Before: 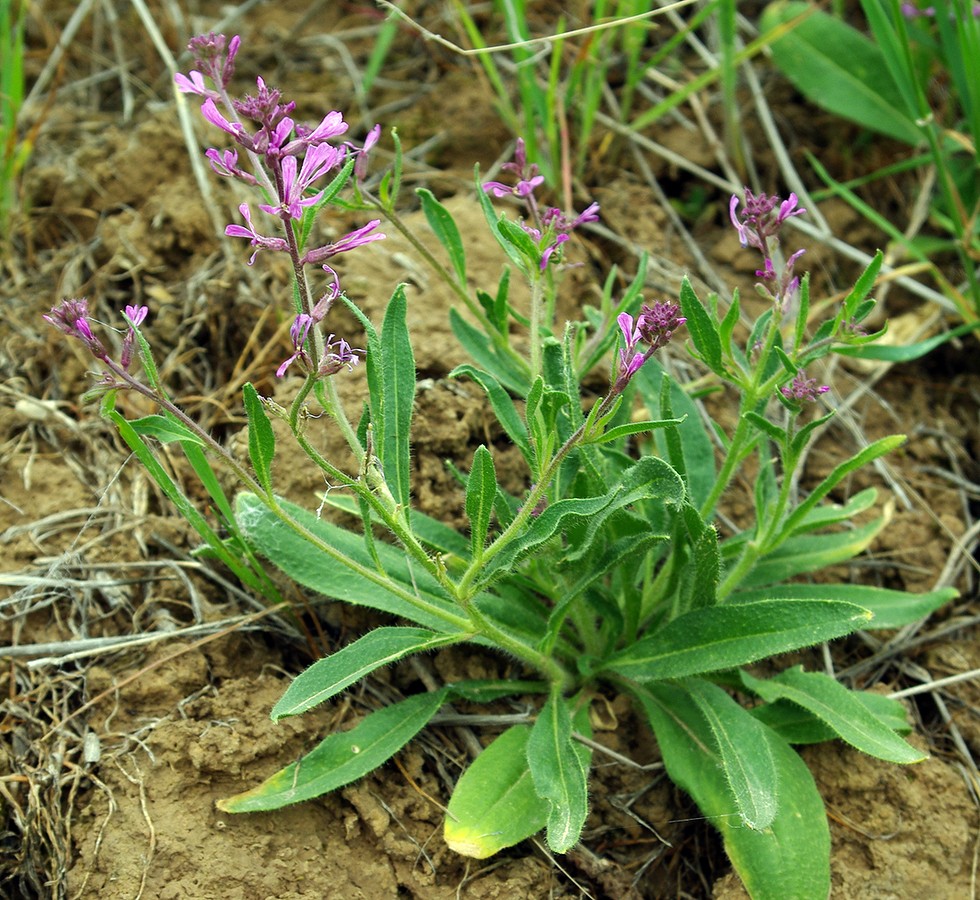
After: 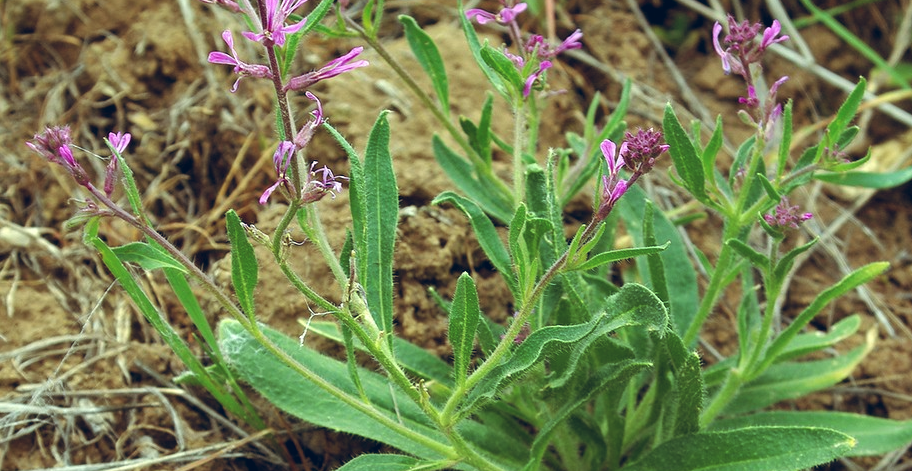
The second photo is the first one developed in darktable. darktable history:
shadows and highlights: shadows 19.13, highlights -83.41, soften with gaussian
color balance rgb: shadows lift › chroma 9.92%, shadows lift › hue 45.12°, power › luminance 3.26%, power › hue 231.93°, global offset › luminance 0.4%, global offset › chroma 0.21%, global offset › hue 255.02°
crop: left 1.744%, top 19.225%, right 5.069%, bottom 28.357%
exposure: compensate highlight preservation false
